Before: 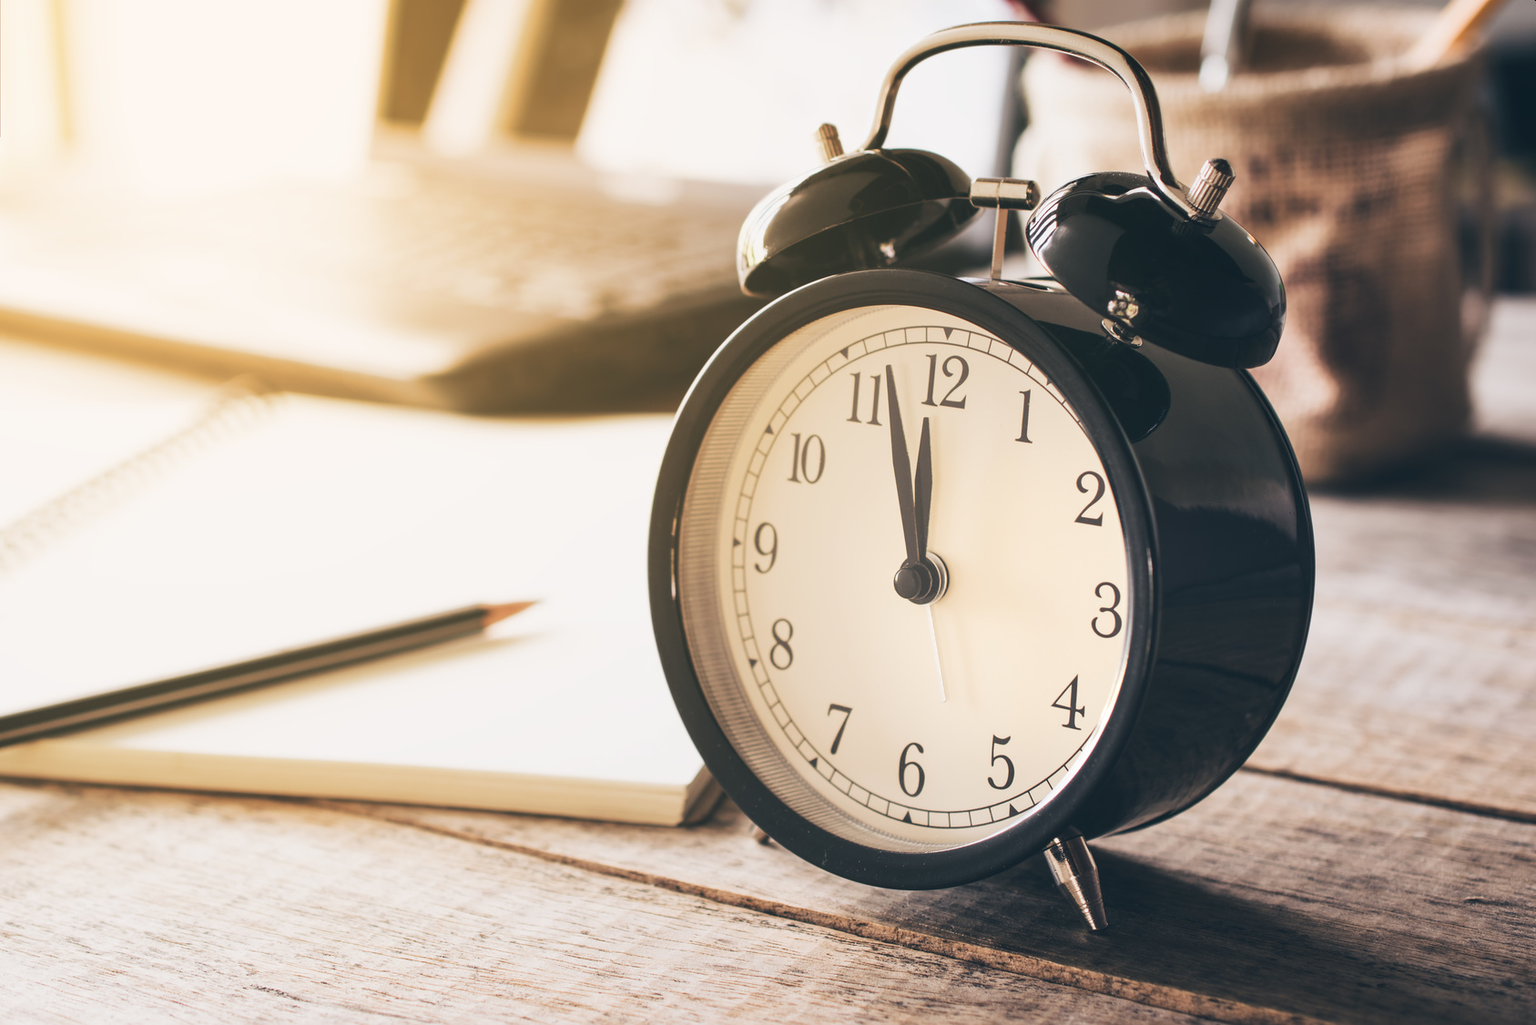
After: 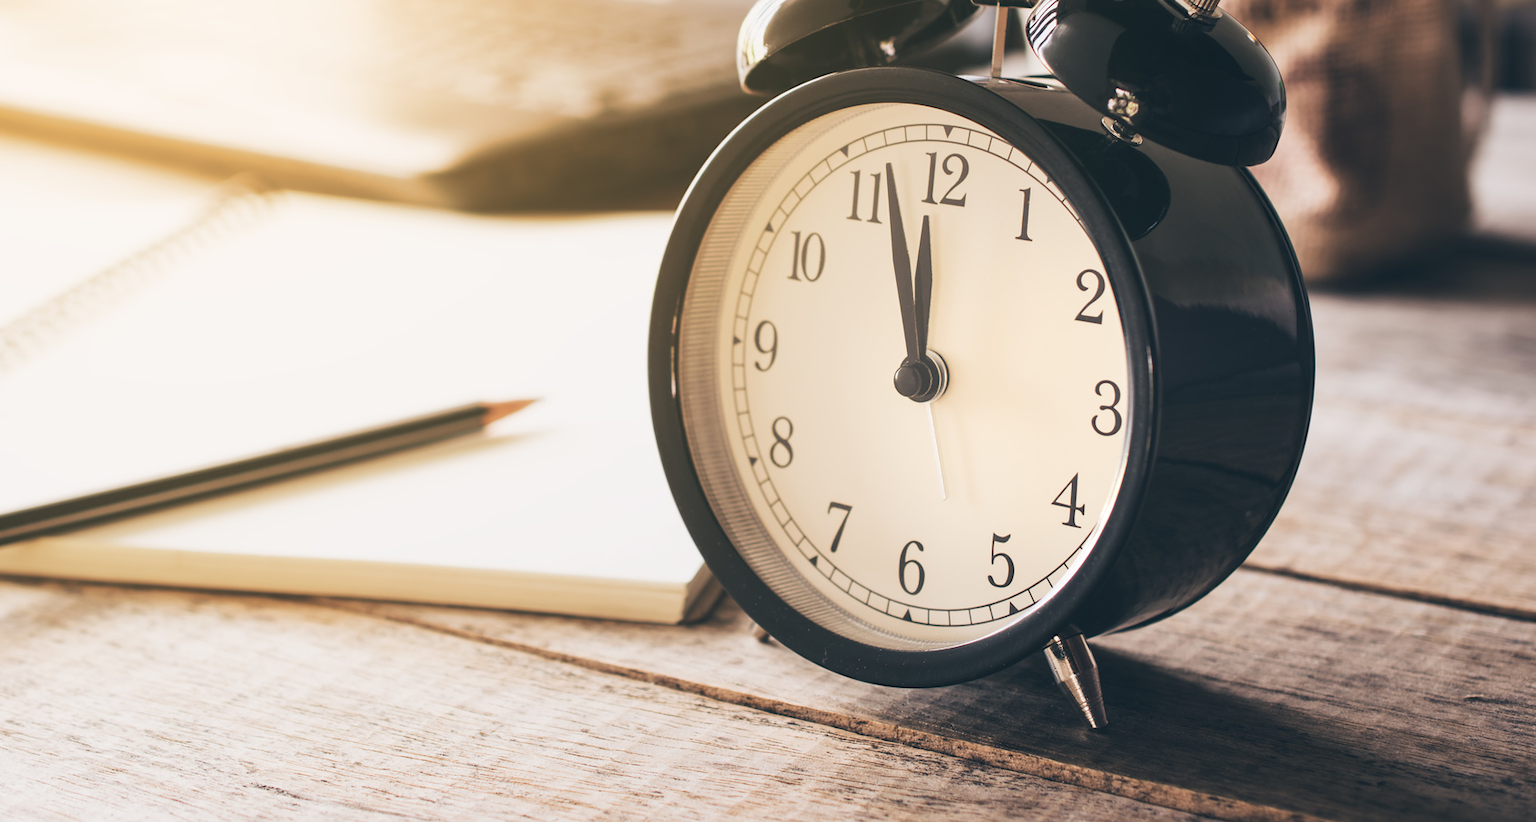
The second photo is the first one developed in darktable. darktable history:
crop and rotate: top 19.777%
